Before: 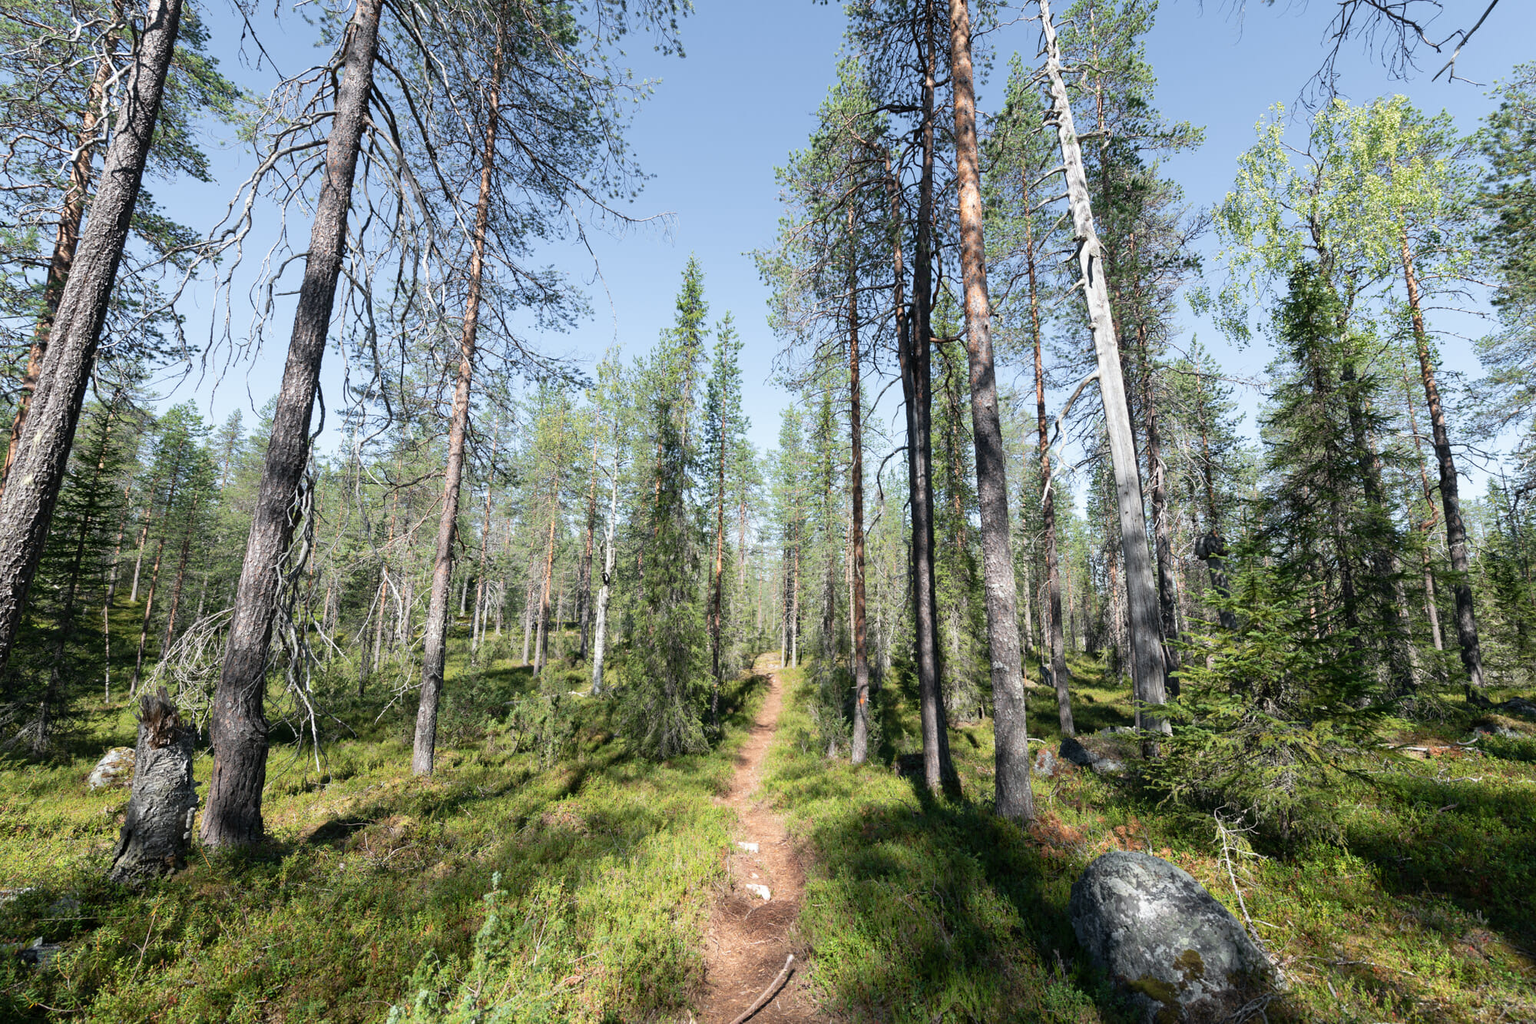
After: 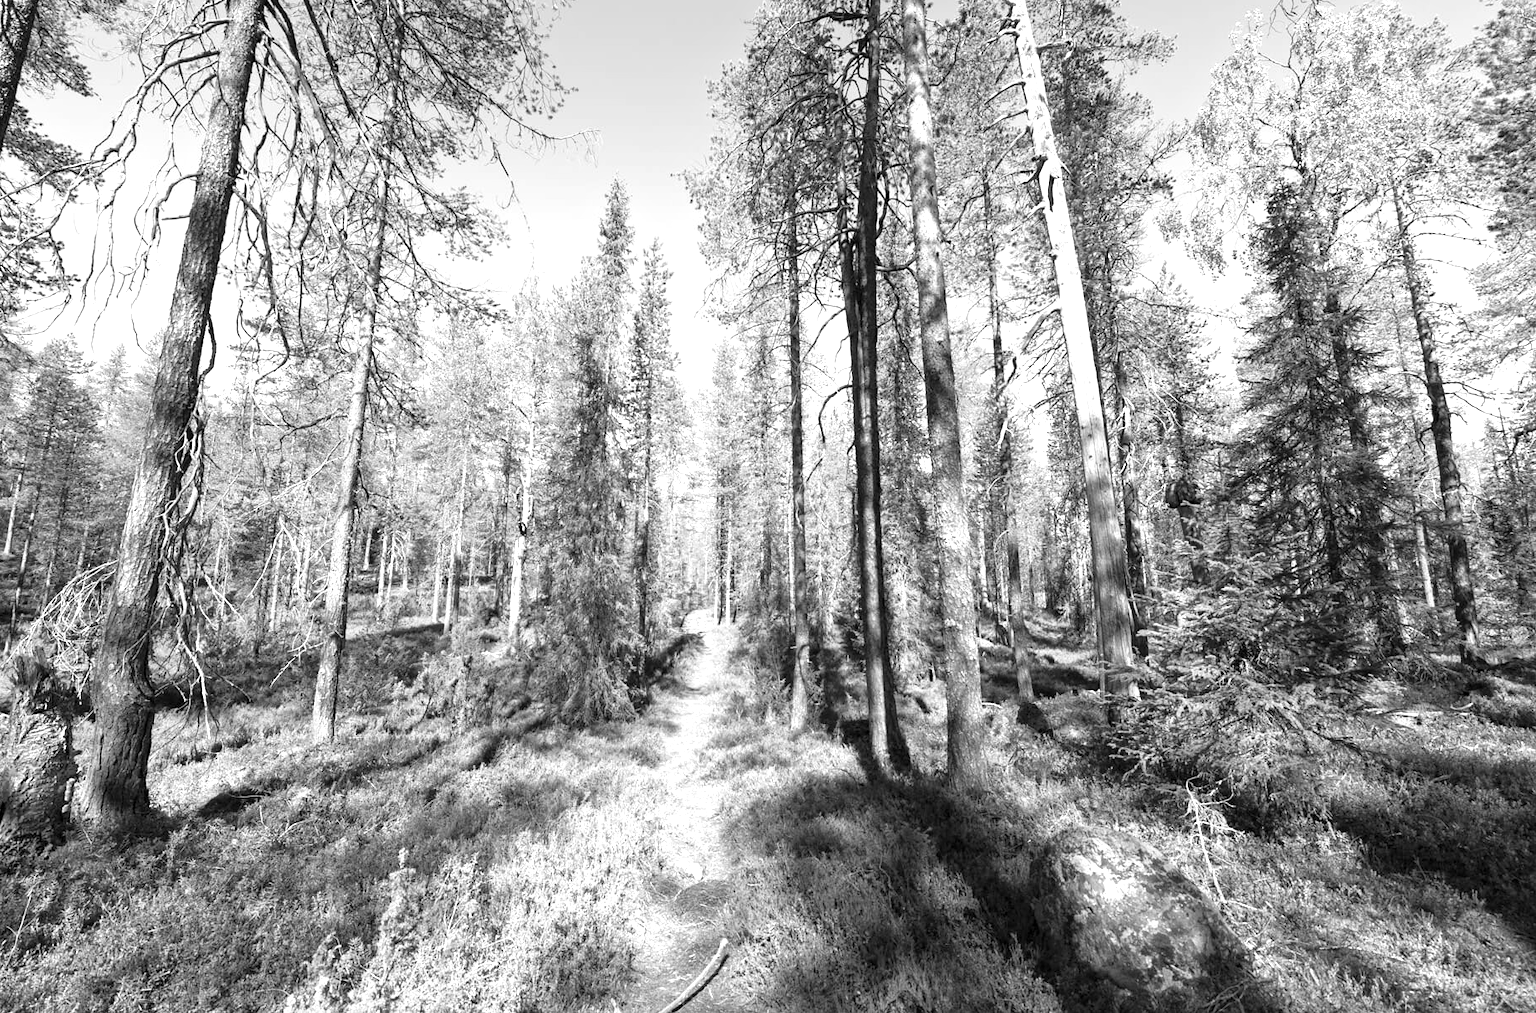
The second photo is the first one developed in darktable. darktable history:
exposure: black level correction 0.001, exposure 0.955 EV, compensate exposure bias true, compensate highlight preservation false
crop and rotate: left 8.262%, top 9.226%
monochrome: a 30.25, b 92.03
